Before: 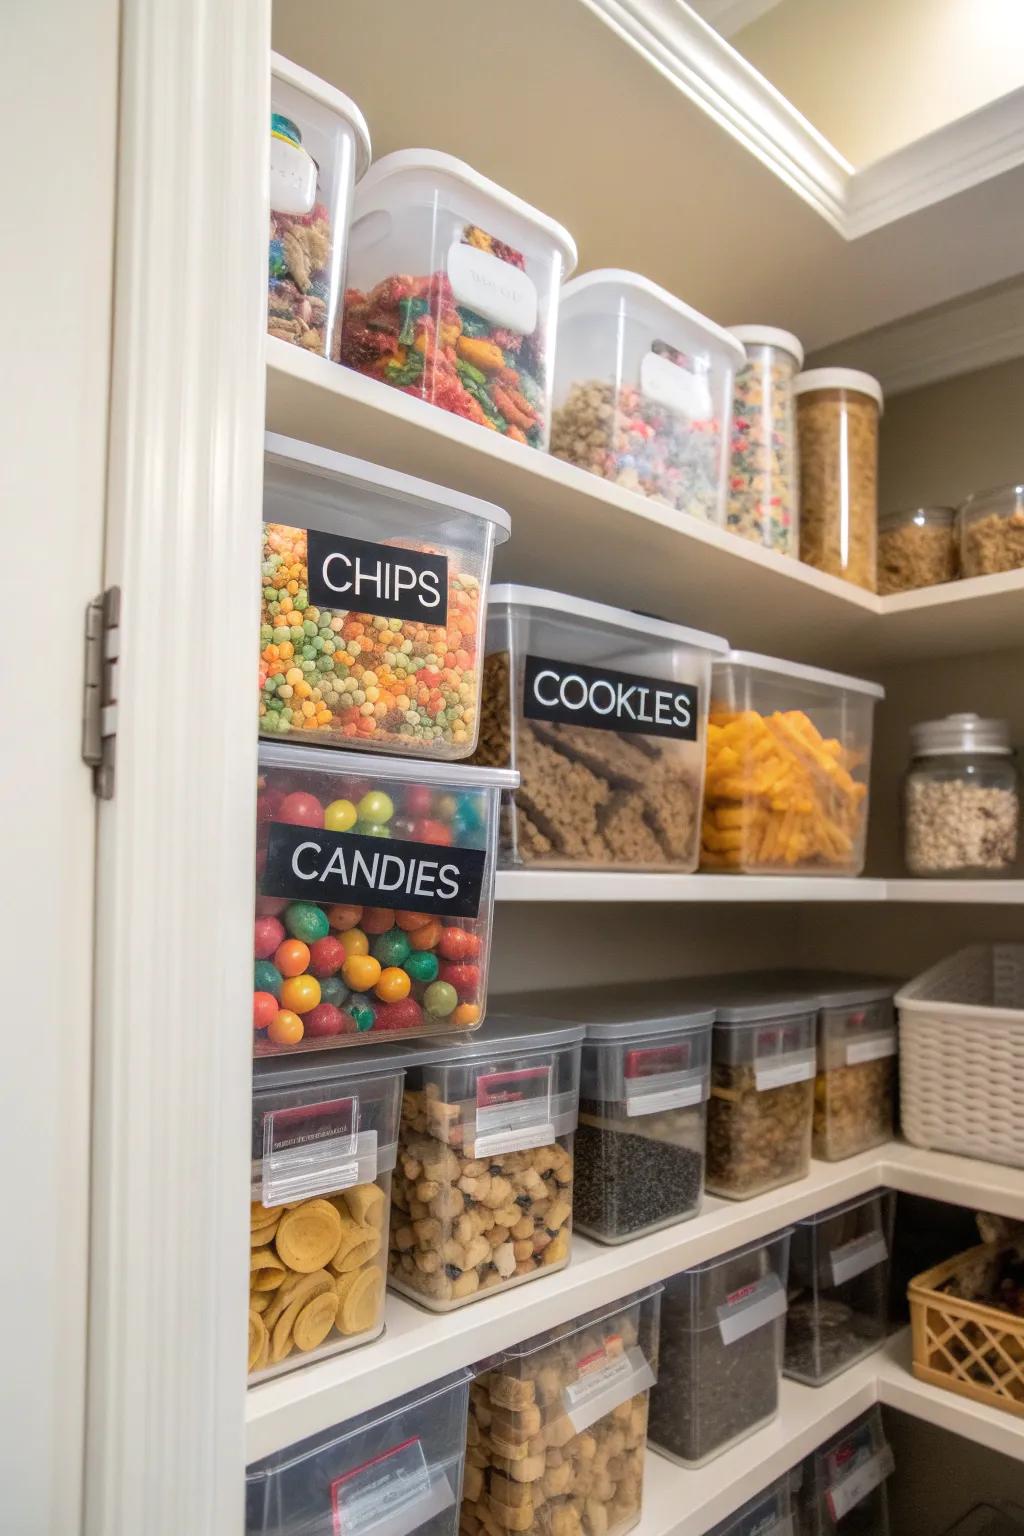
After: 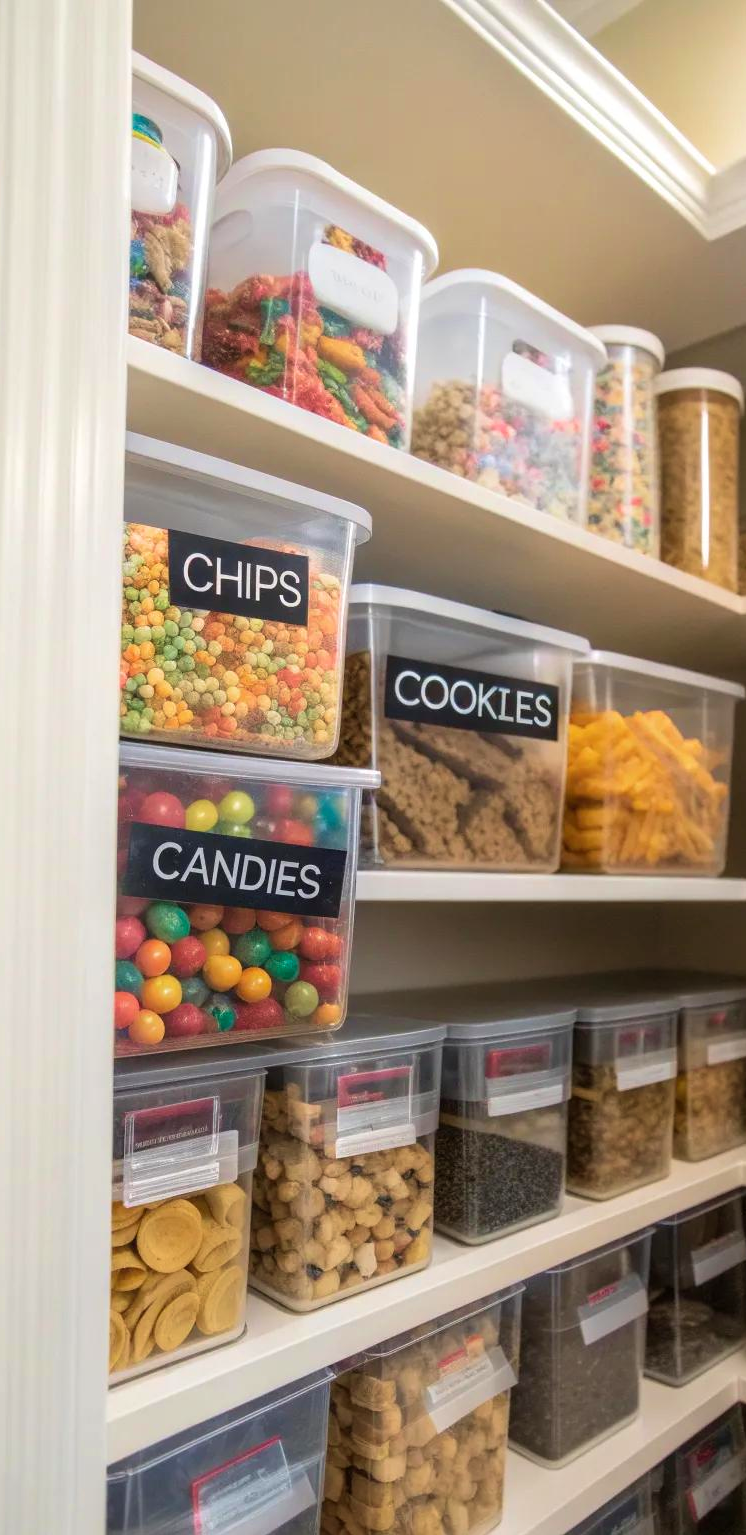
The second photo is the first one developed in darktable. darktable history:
velvia: on, module defaults
crop: left 13.655%, top 0%, right 13.489%
